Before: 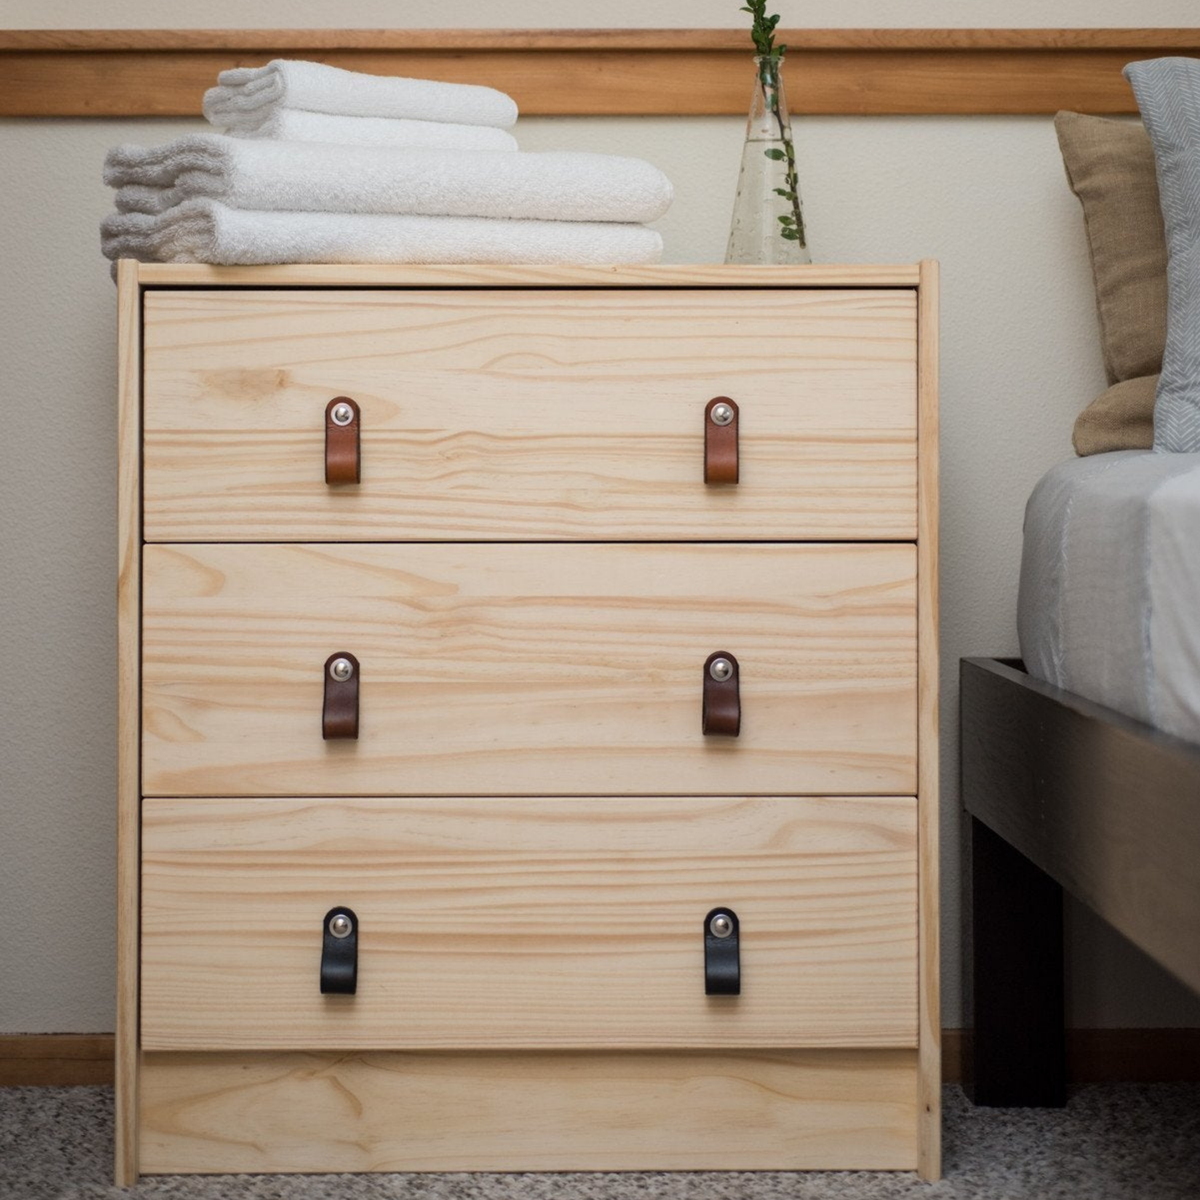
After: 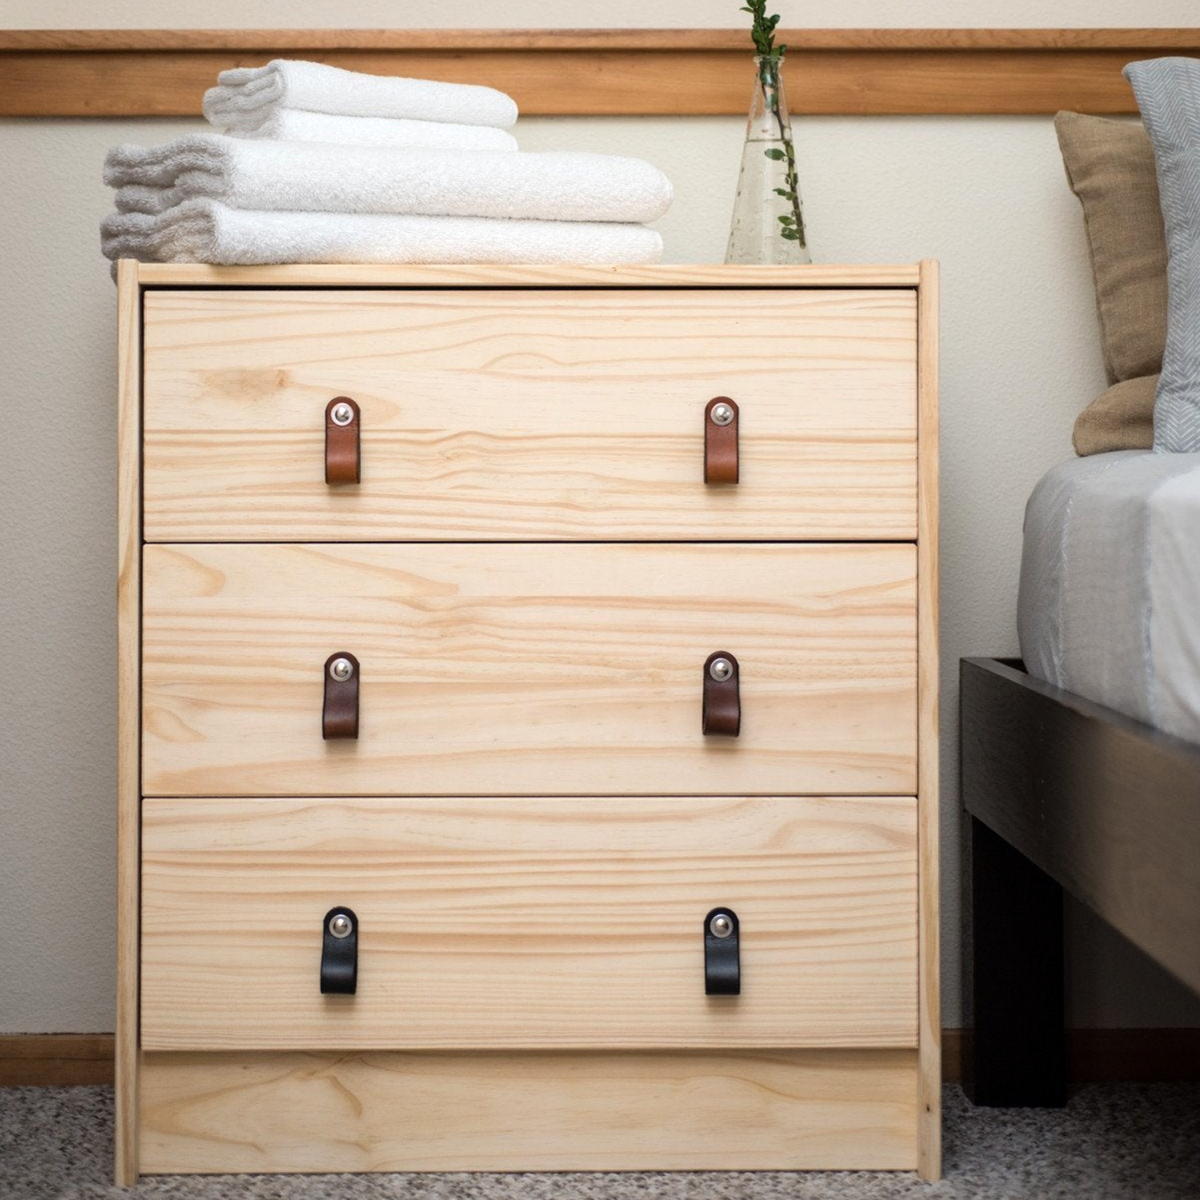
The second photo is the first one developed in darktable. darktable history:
tone equalizer: -8 EV -0.455 EV, -7 EV -0.382 EV, -6 EV -0.362 EV, -5 EV -0.213 EV, -3 EV 0.191 EV, -2 EV 0.336 EV, -1 EV 0.371 EV, +0 EV 0.422 EV
